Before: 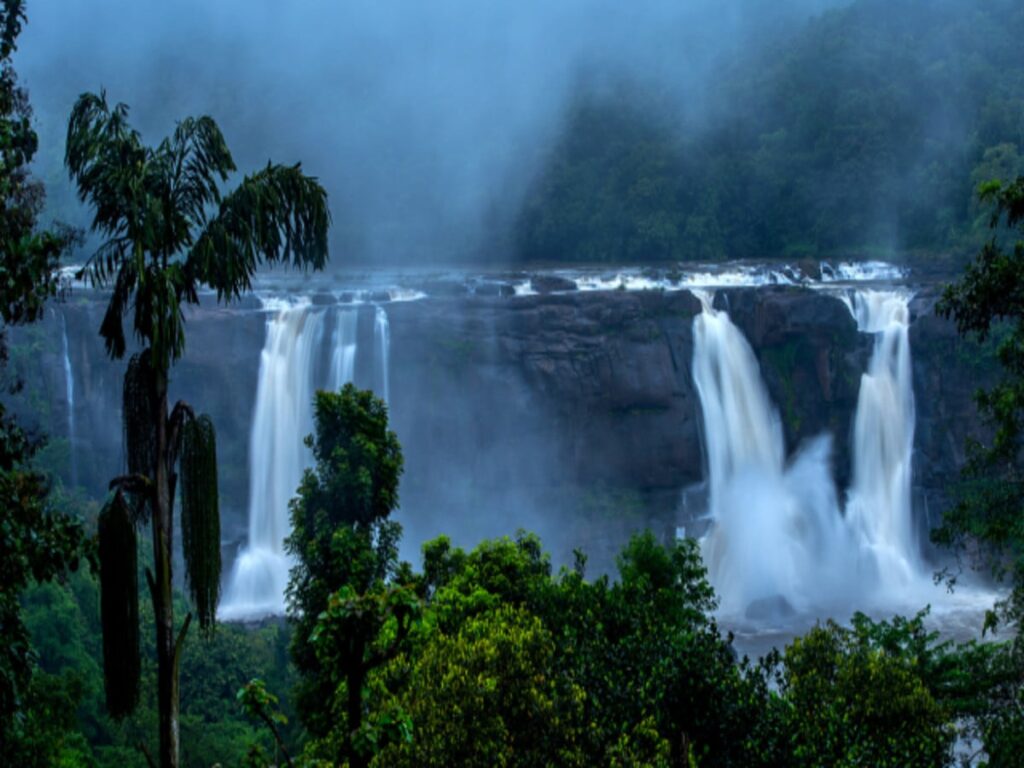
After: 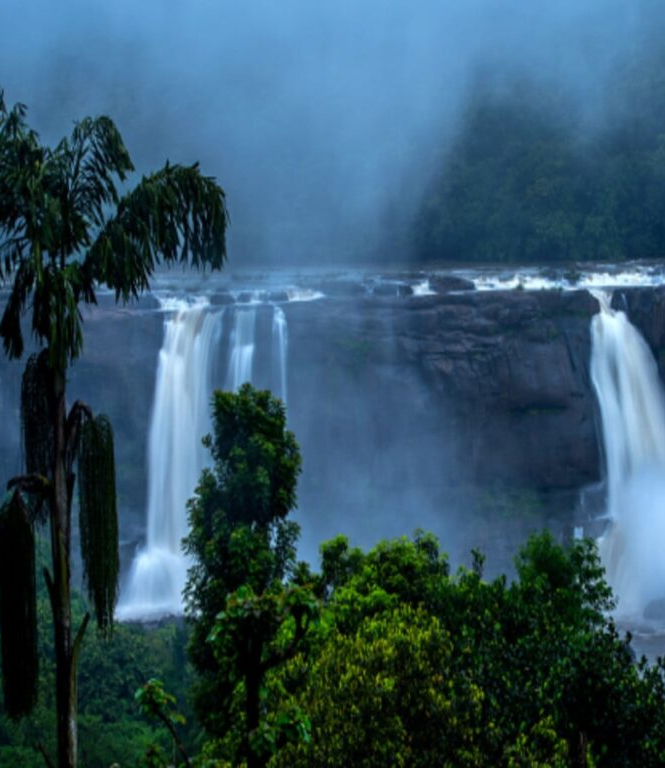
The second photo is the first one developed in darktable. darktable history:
crop and rotate: left 9.972%, right 25%
